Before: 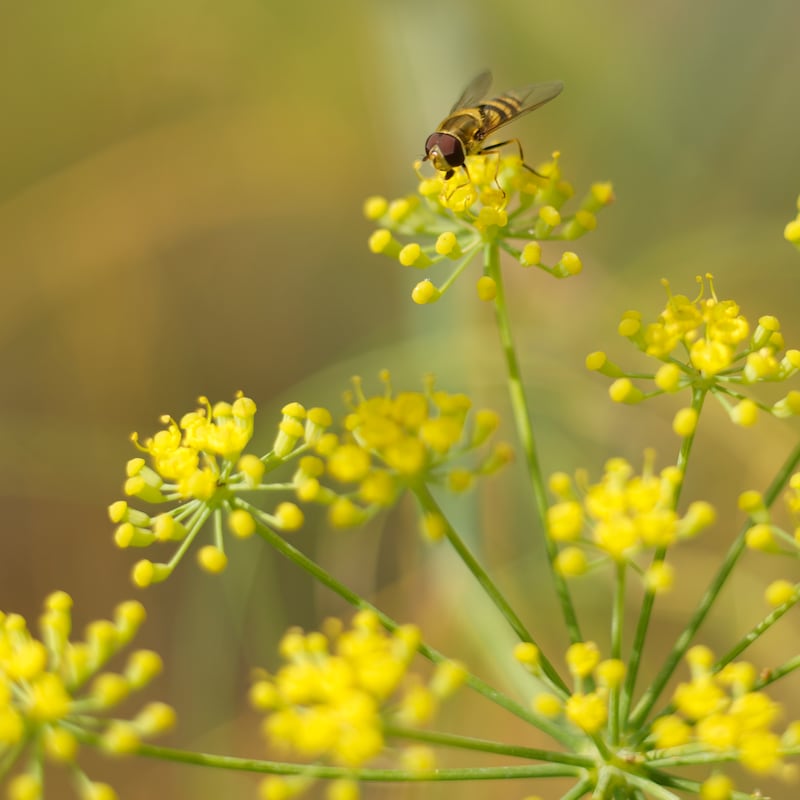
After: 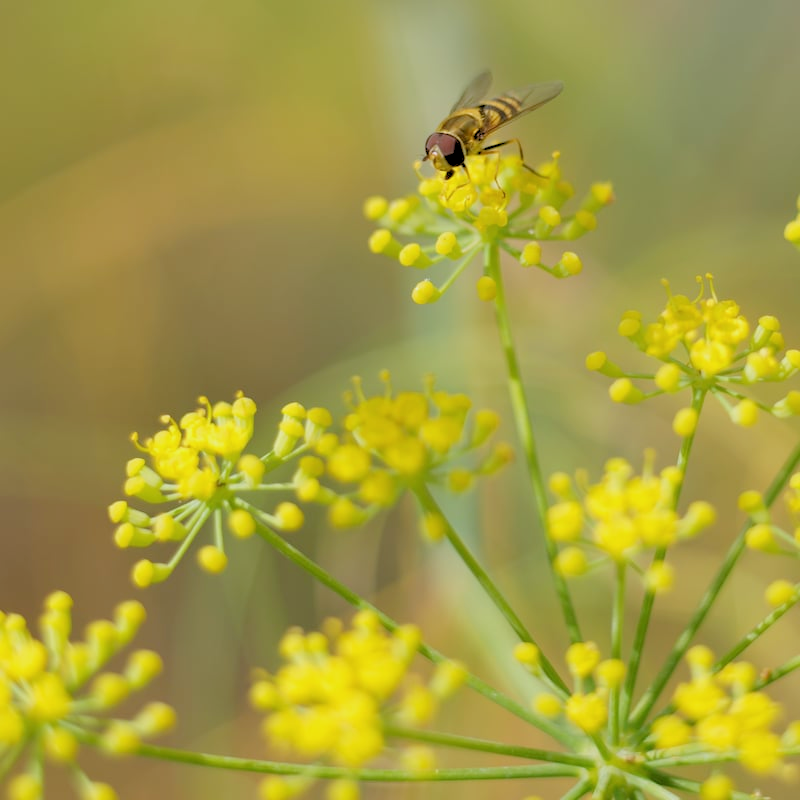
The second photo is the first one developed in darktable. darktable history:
rgb levels: preserve colors sum RGB, levels [[0.038, 0.433, 0.934], [0, 0.5, 1], [0, 0.5, 1]]
white balance: red 0.967, blue 1.119, emerald 0.756
color correction: saturation 0.99
